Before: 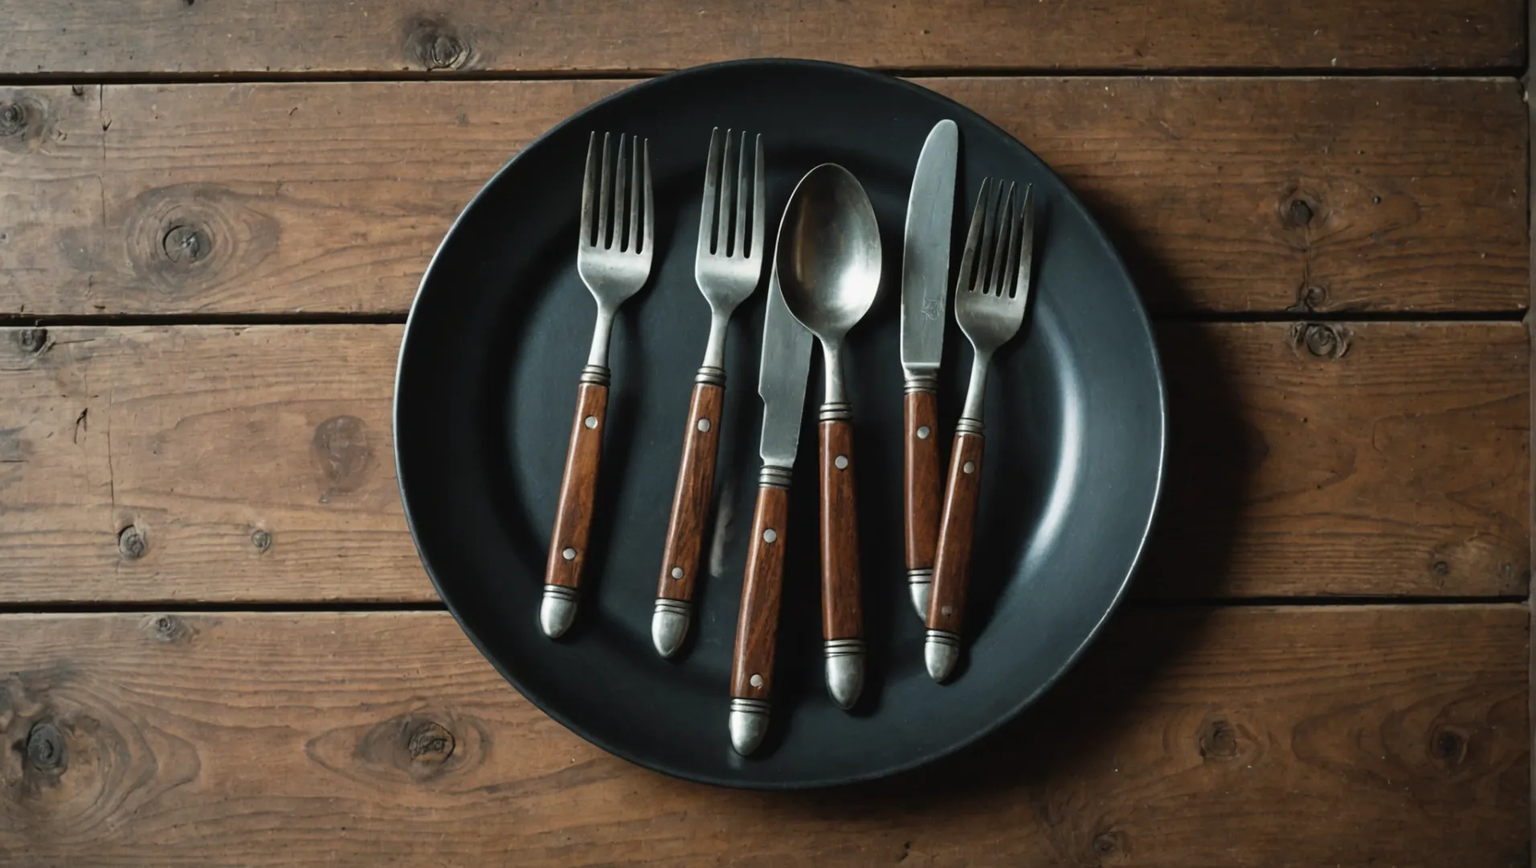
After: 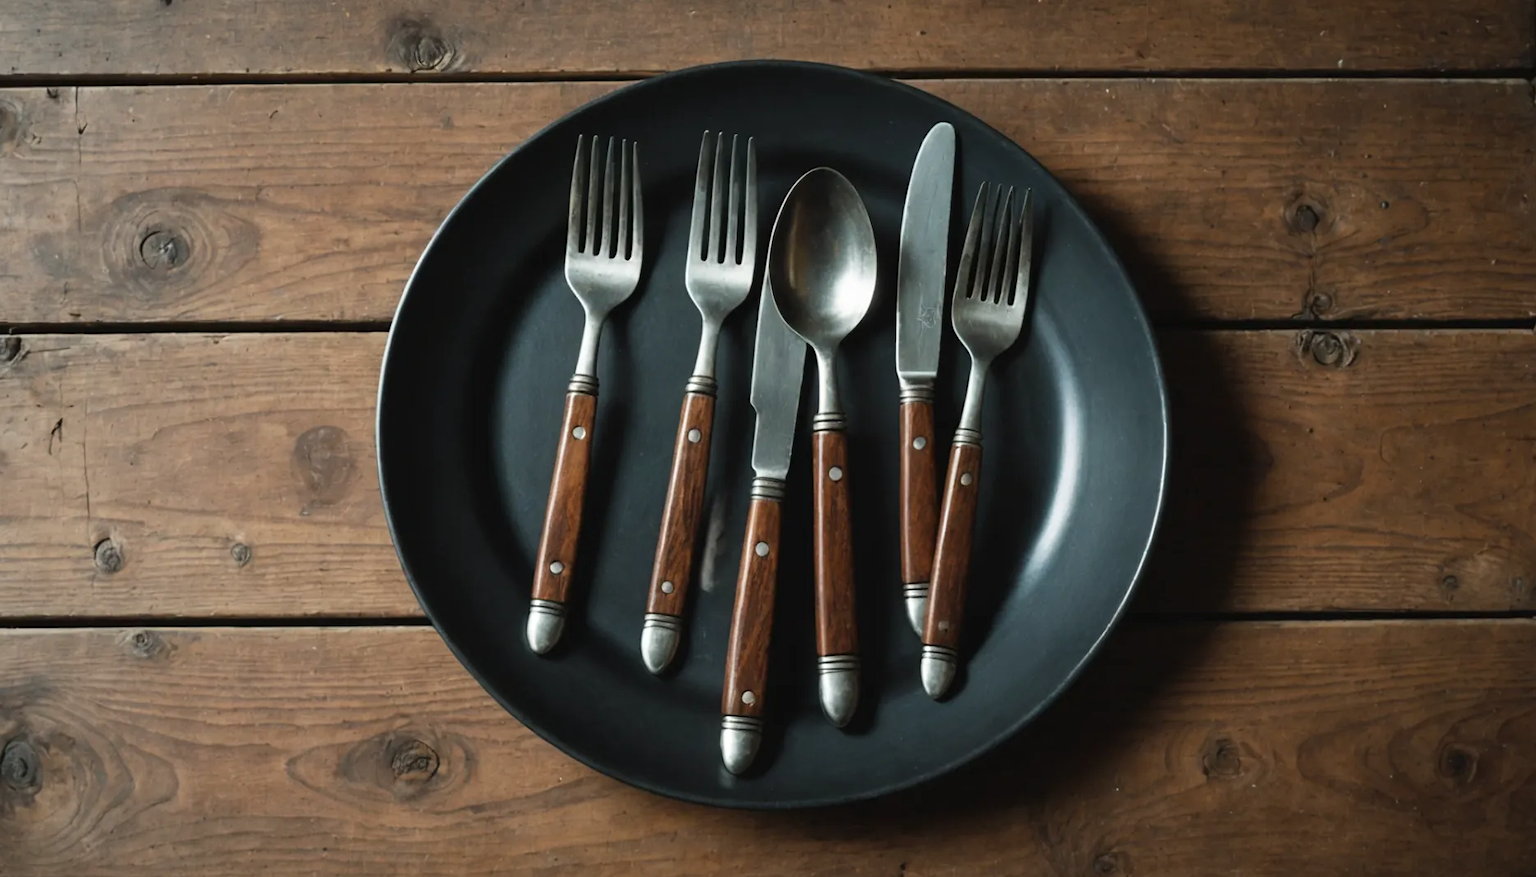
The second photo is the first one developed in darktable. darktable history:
exposure: exposure 0.081 EV, compensate highlight preservation false
crop and rotate: left 1.774%, right 0.633%, bottom 1.28%
